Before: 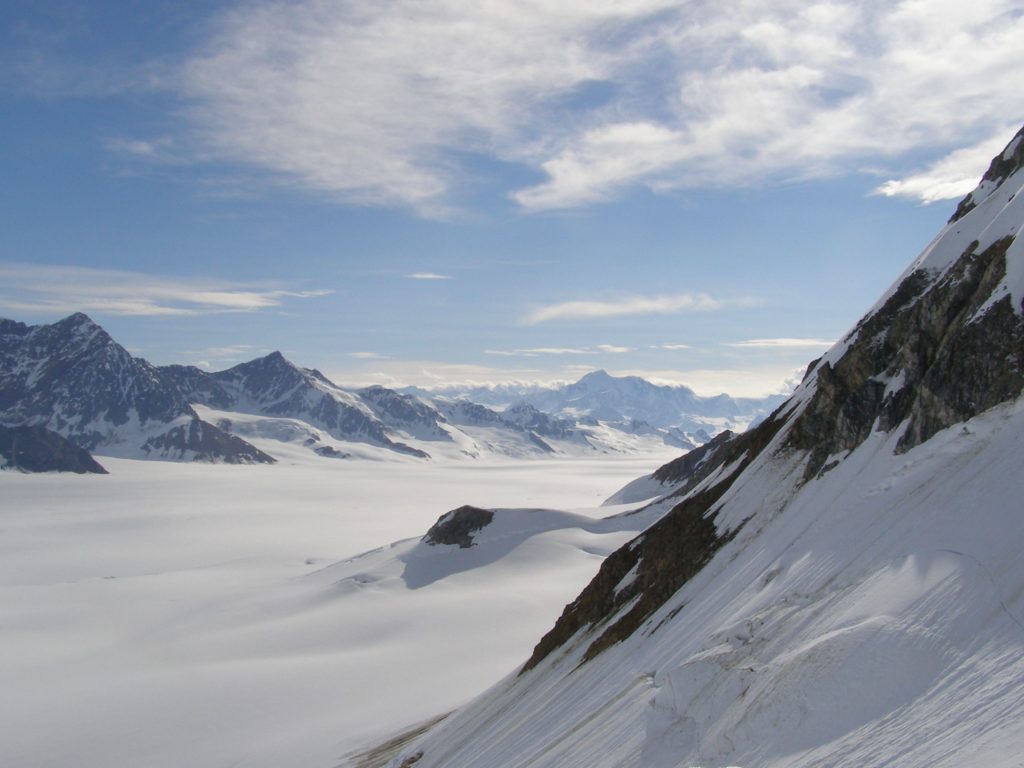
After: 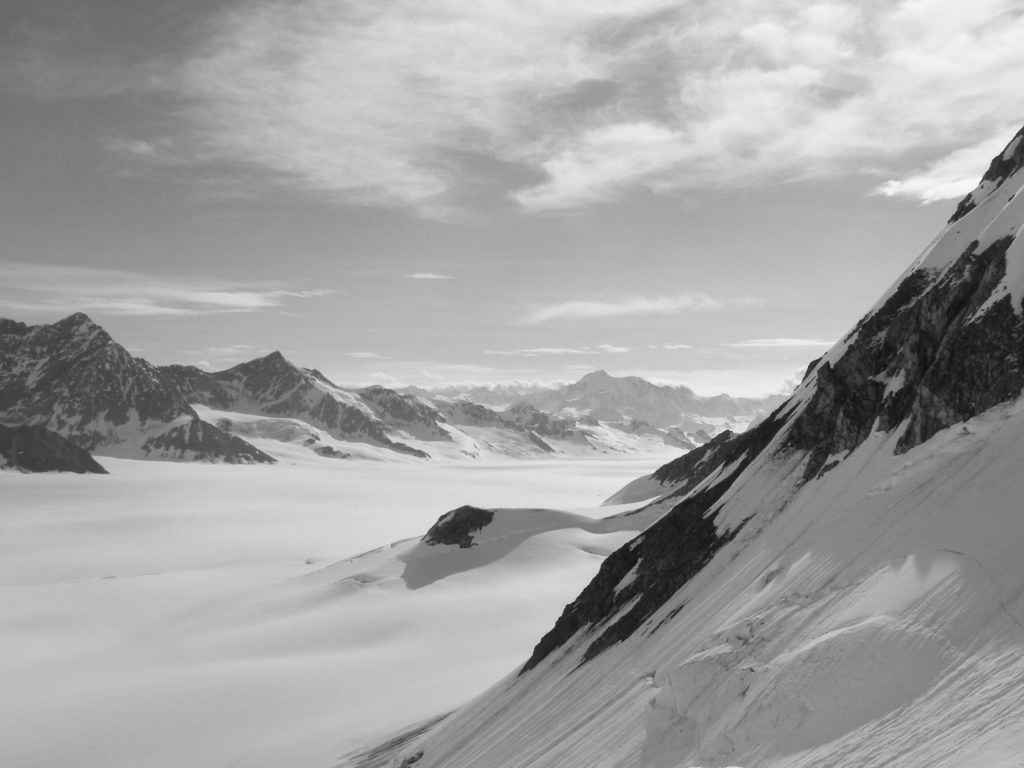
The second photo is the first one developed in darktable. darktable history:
contrast brightness saturation: contrast 0.15, brightness 0.05
monochrome: a 32, b 64, size 2.3
color correction: highlights a* 7.34, highlights b* 4.37
